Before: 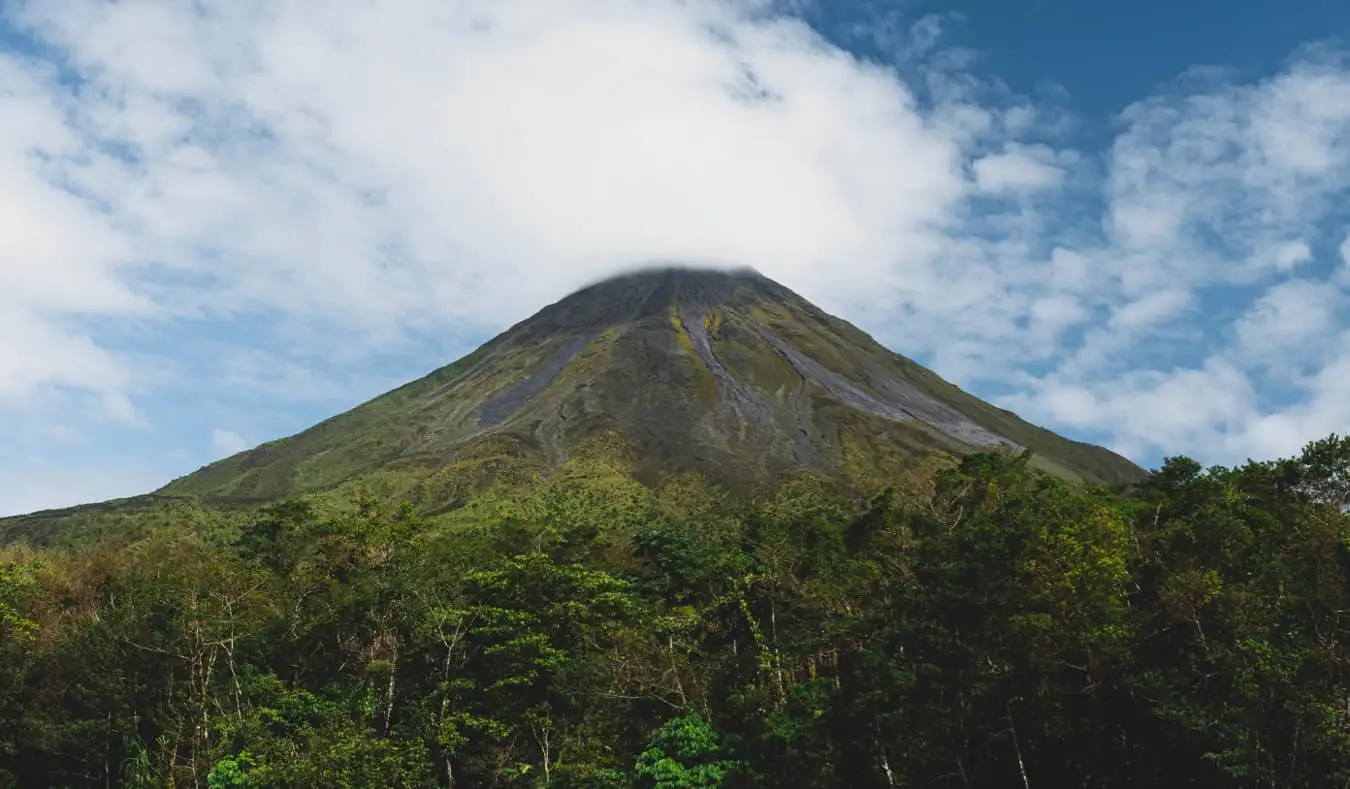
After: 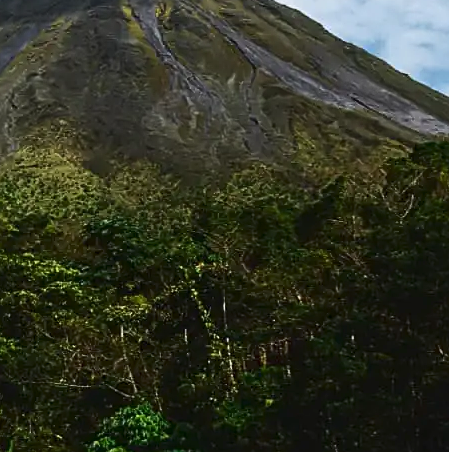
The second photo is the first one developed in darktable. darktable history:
sharpen: on, module defaults
color correction: highlights b* -0.062, saturation 0.993
contrast brightness saturation: contrast 0.277
crop: left 40.69%, top 39.504%, right 25.981%, bottom 3.121%
